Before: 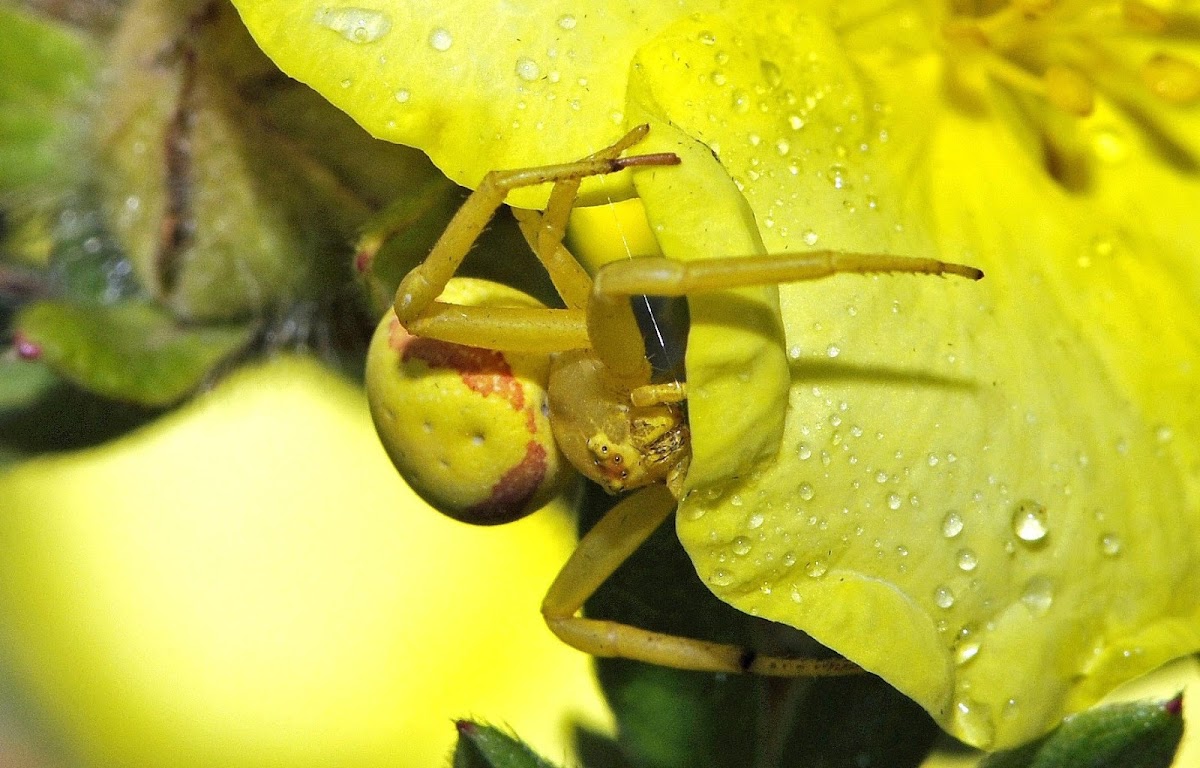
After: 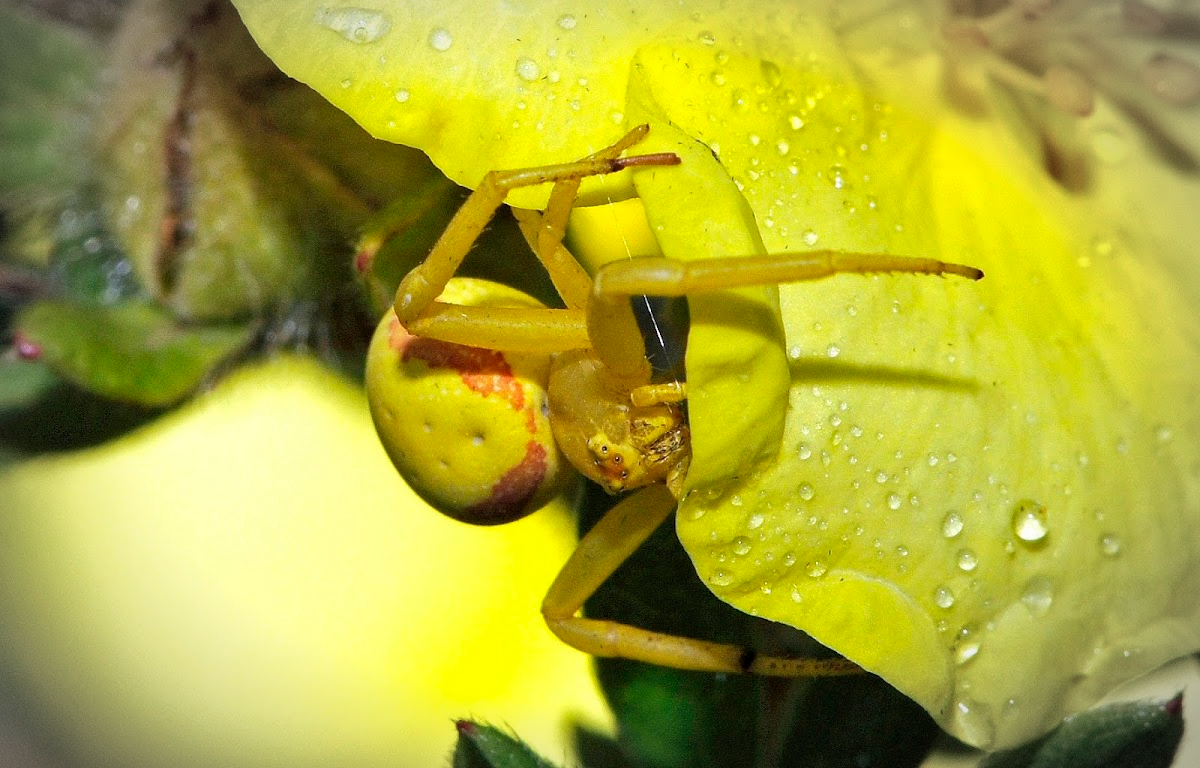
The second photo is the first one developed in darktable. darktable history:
vignetting: fall-off start 79.43%, saturation -0.649, width/height ratio 1.327, unbound false
